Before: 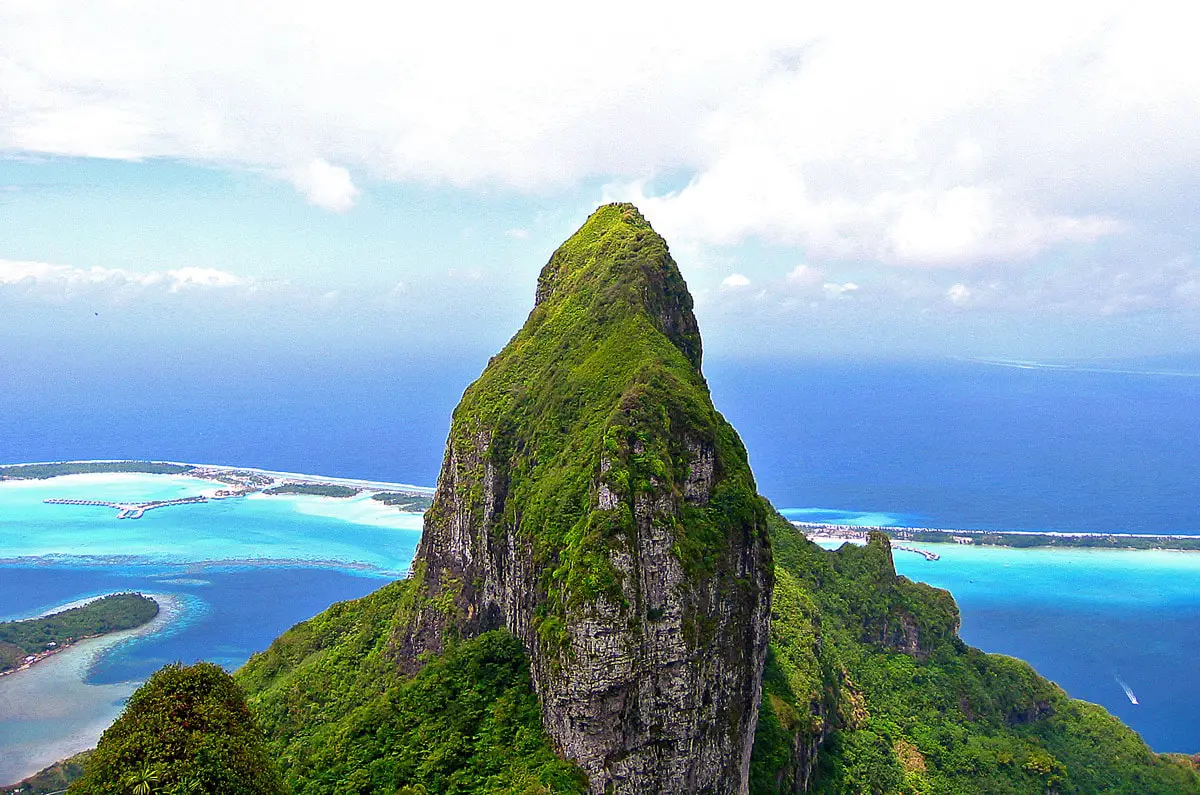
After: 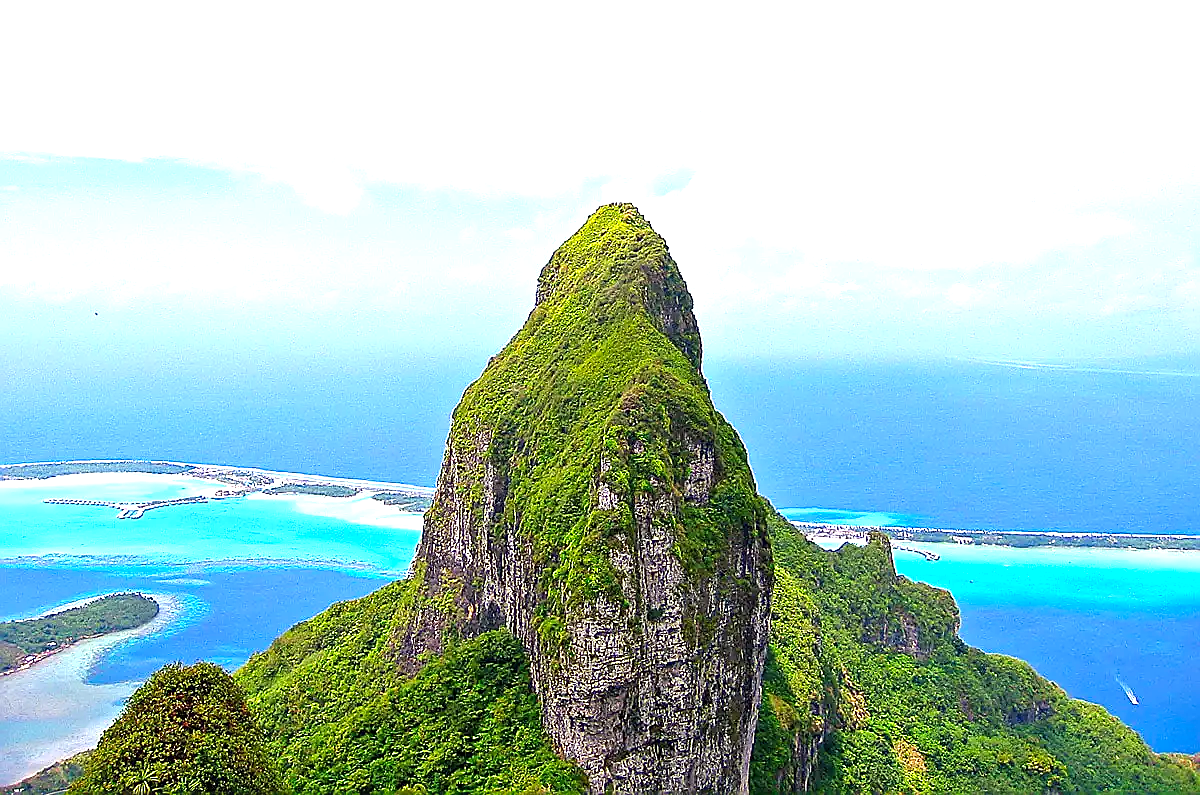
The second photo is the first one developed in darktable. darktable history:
contrast brightness saturation: contrast 0.07, brightness 0.08, saturation 0.18
sharpen: radius 1.4, amount 1.25, threshold 0.7
exposure: black level correction 0, exposure 0.7 EV, compensate exposure bias true, compensate highlight preservation false
